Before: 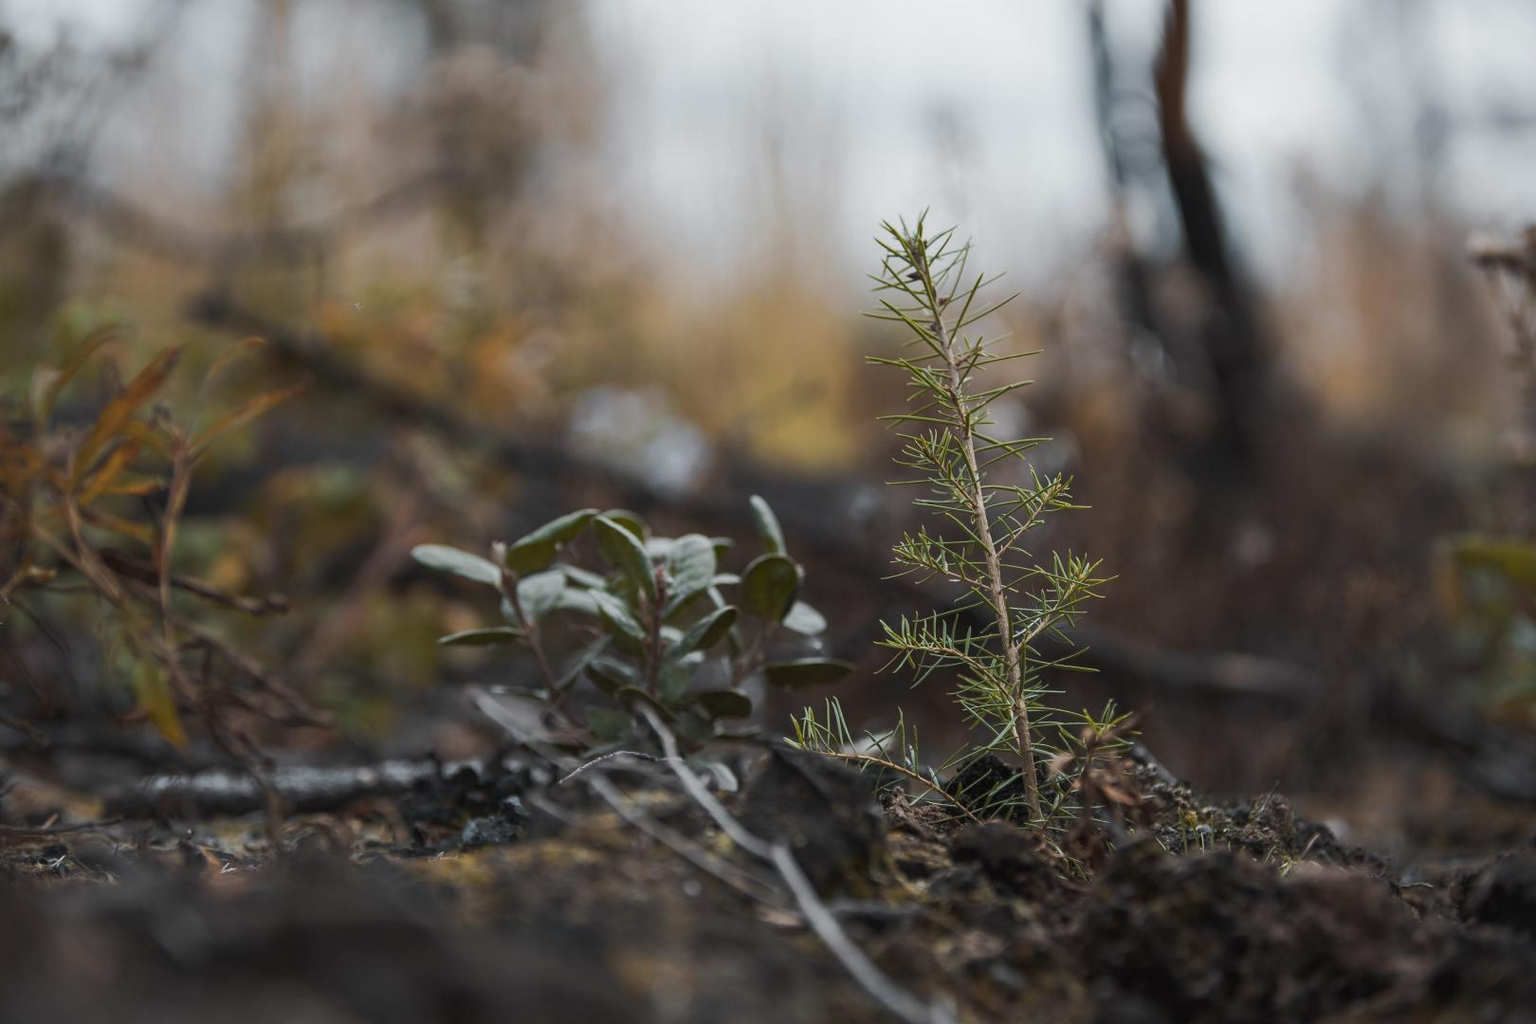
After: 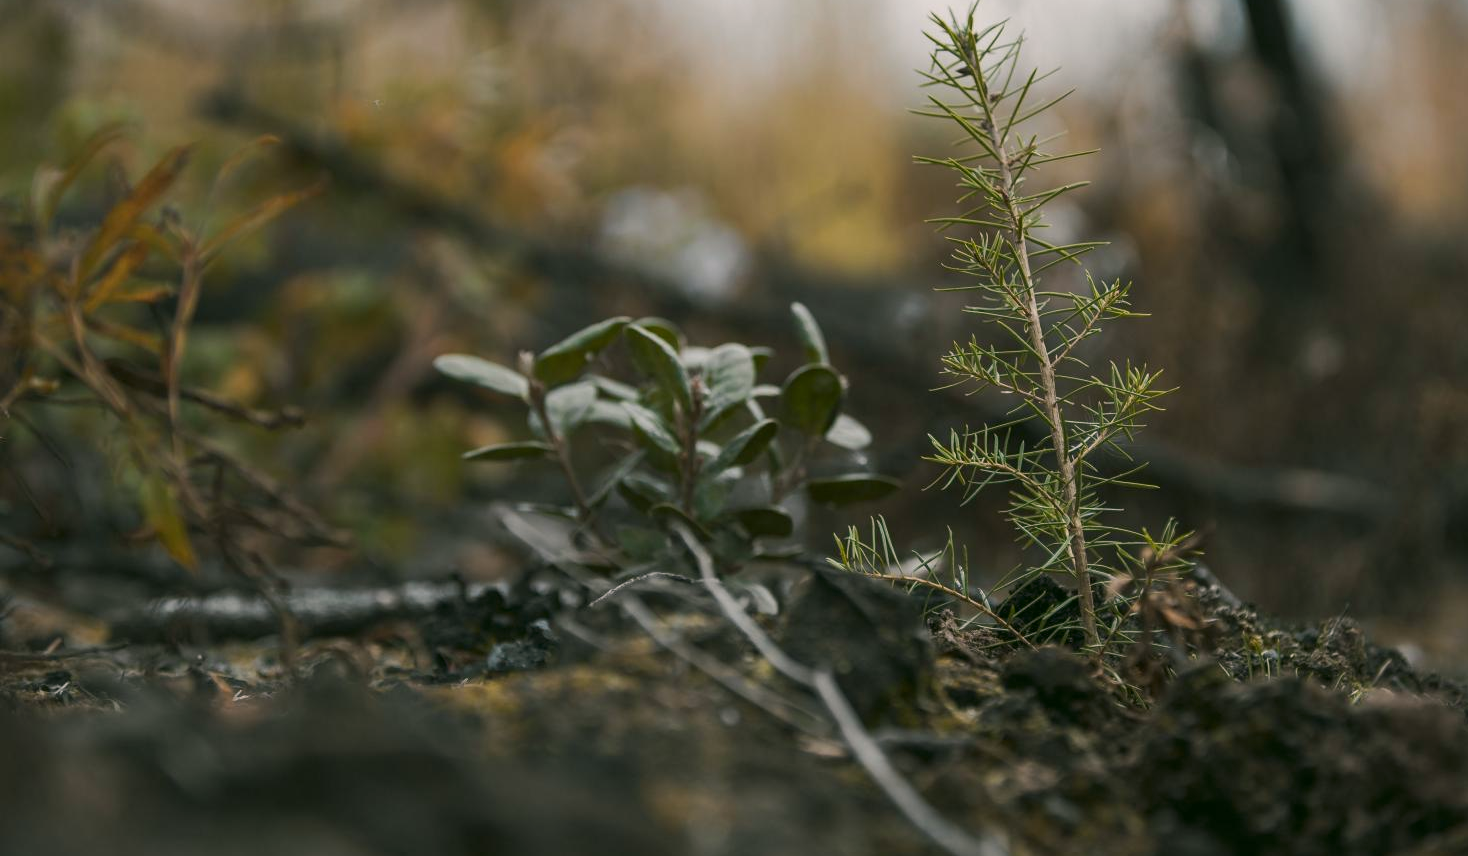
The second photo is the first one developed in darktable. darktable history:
crop: top 20.457%, right 9.346%, bottom 0.238%
color correction: highlights a* 4.56, highlights b* 4.98, shadows a* -7.1, shadows b* 5.02
